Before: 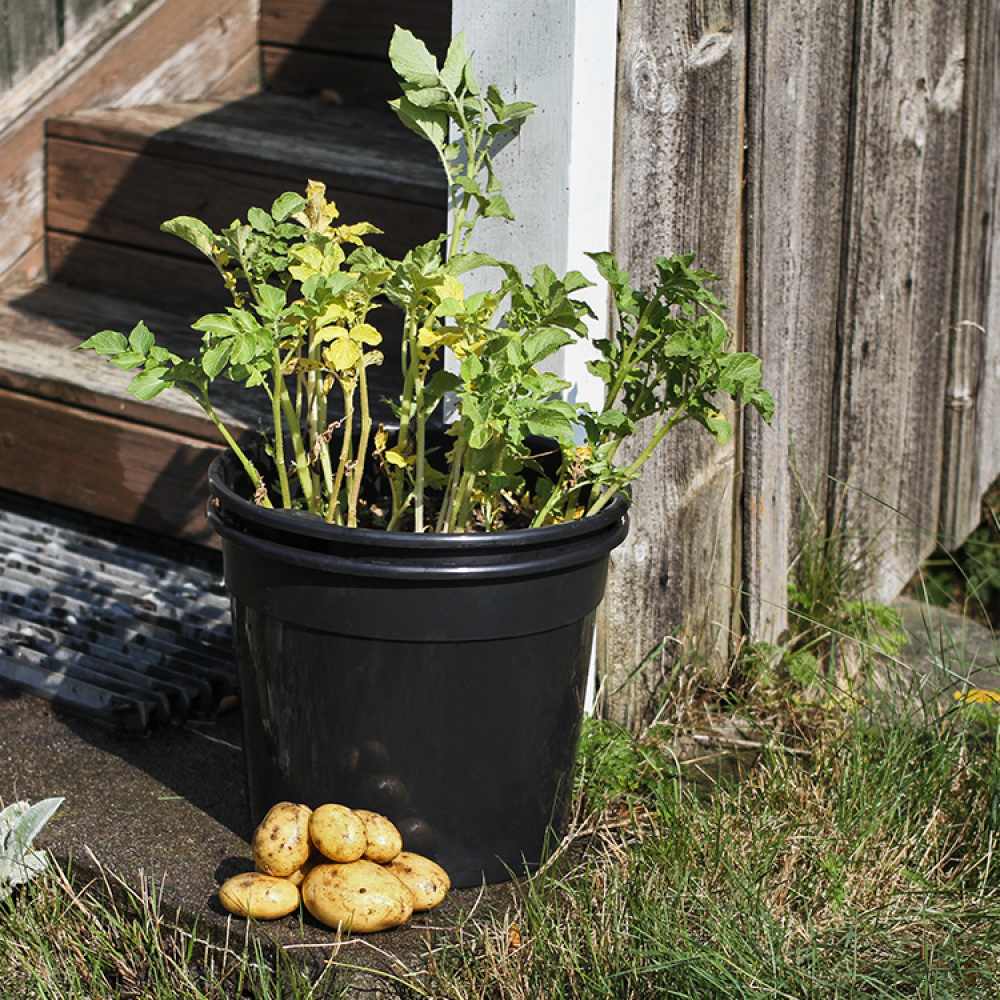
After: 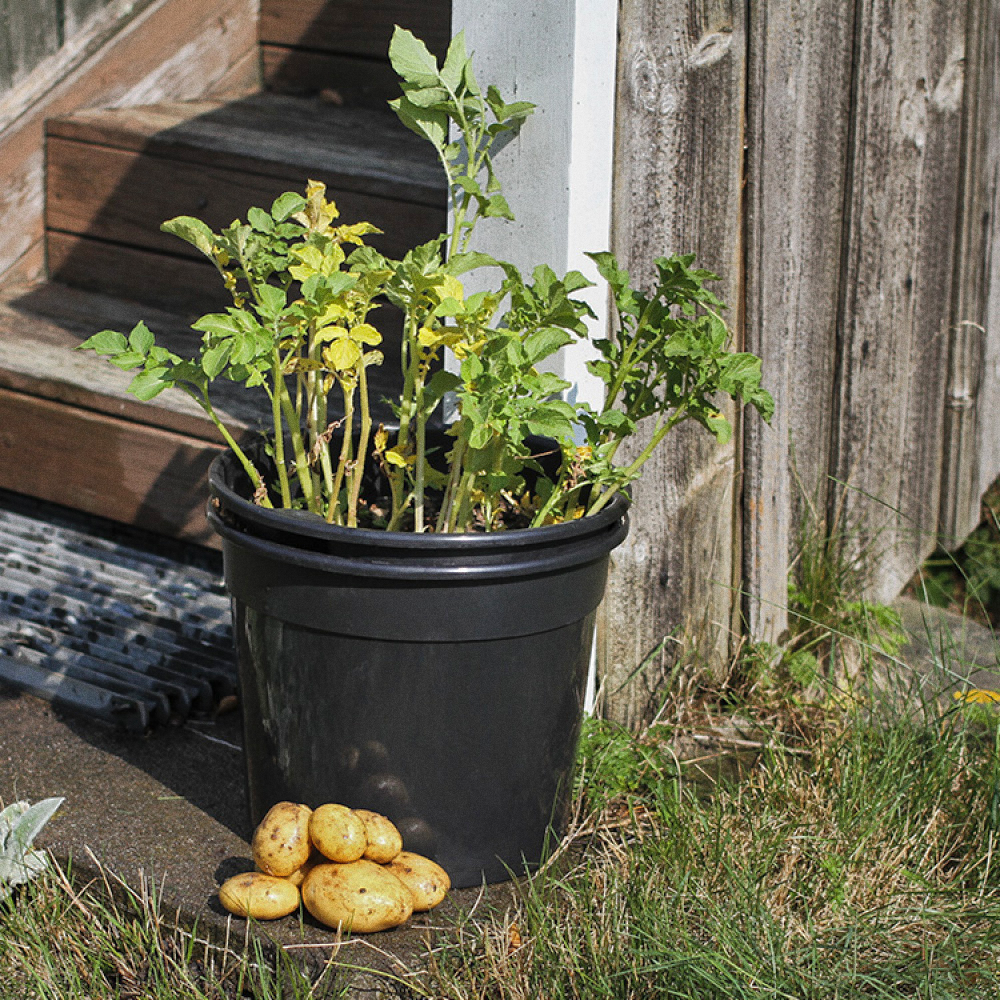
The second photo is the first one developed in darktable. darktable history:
shadows and highlights: on, module defaults
grain: coarseness 0.47 ISO
